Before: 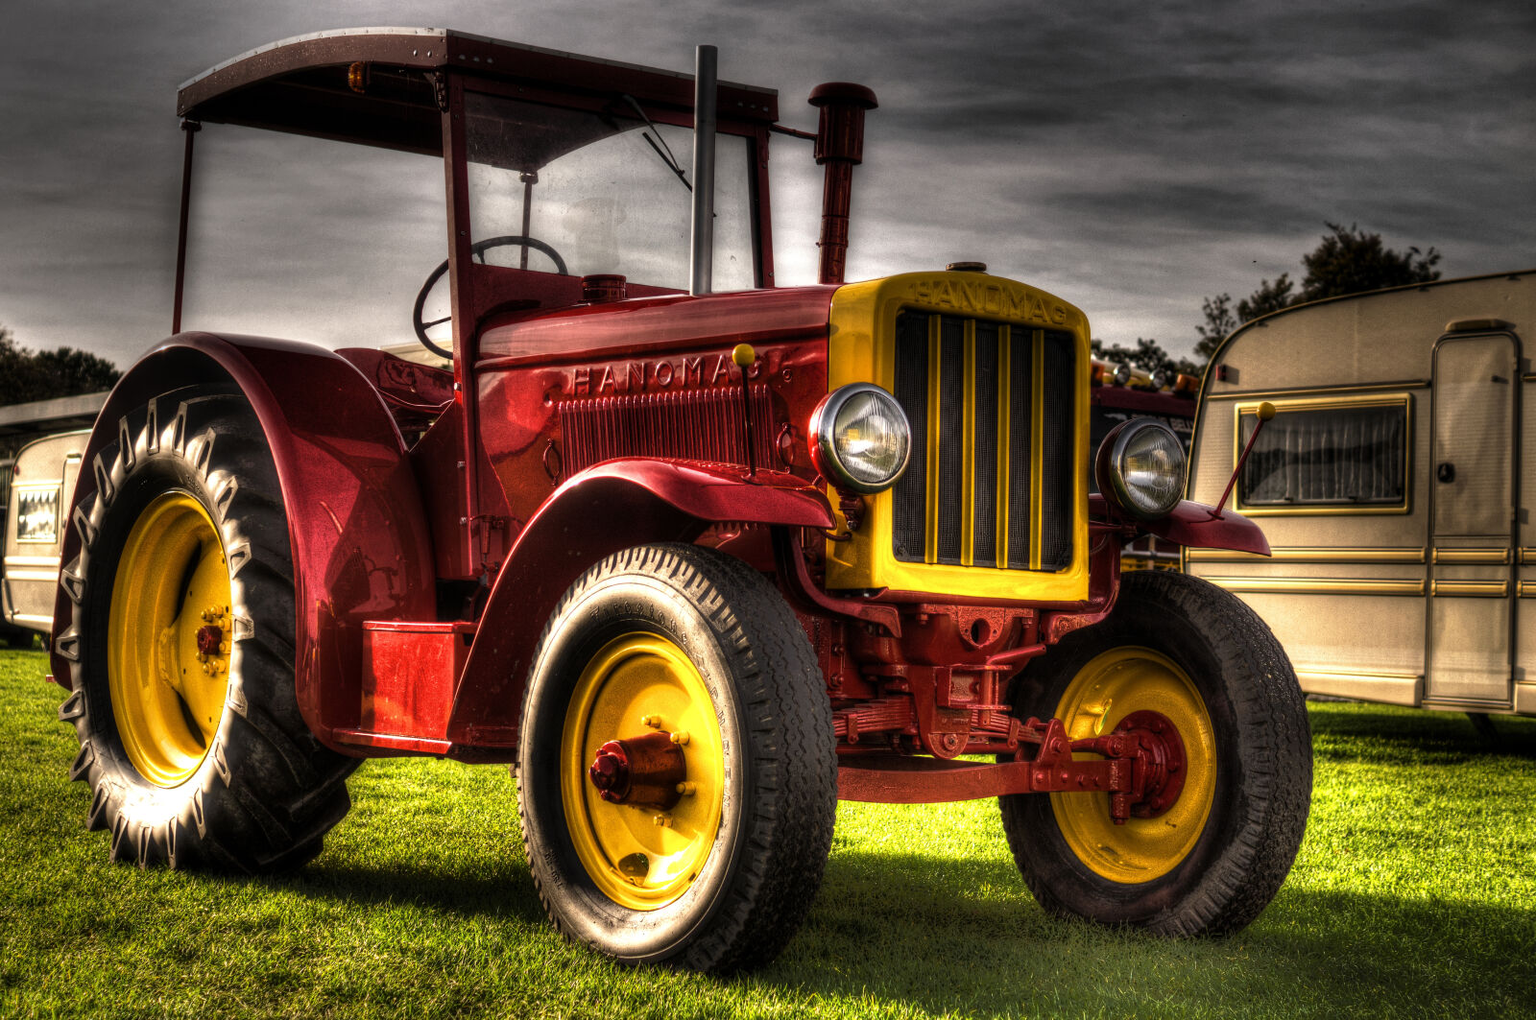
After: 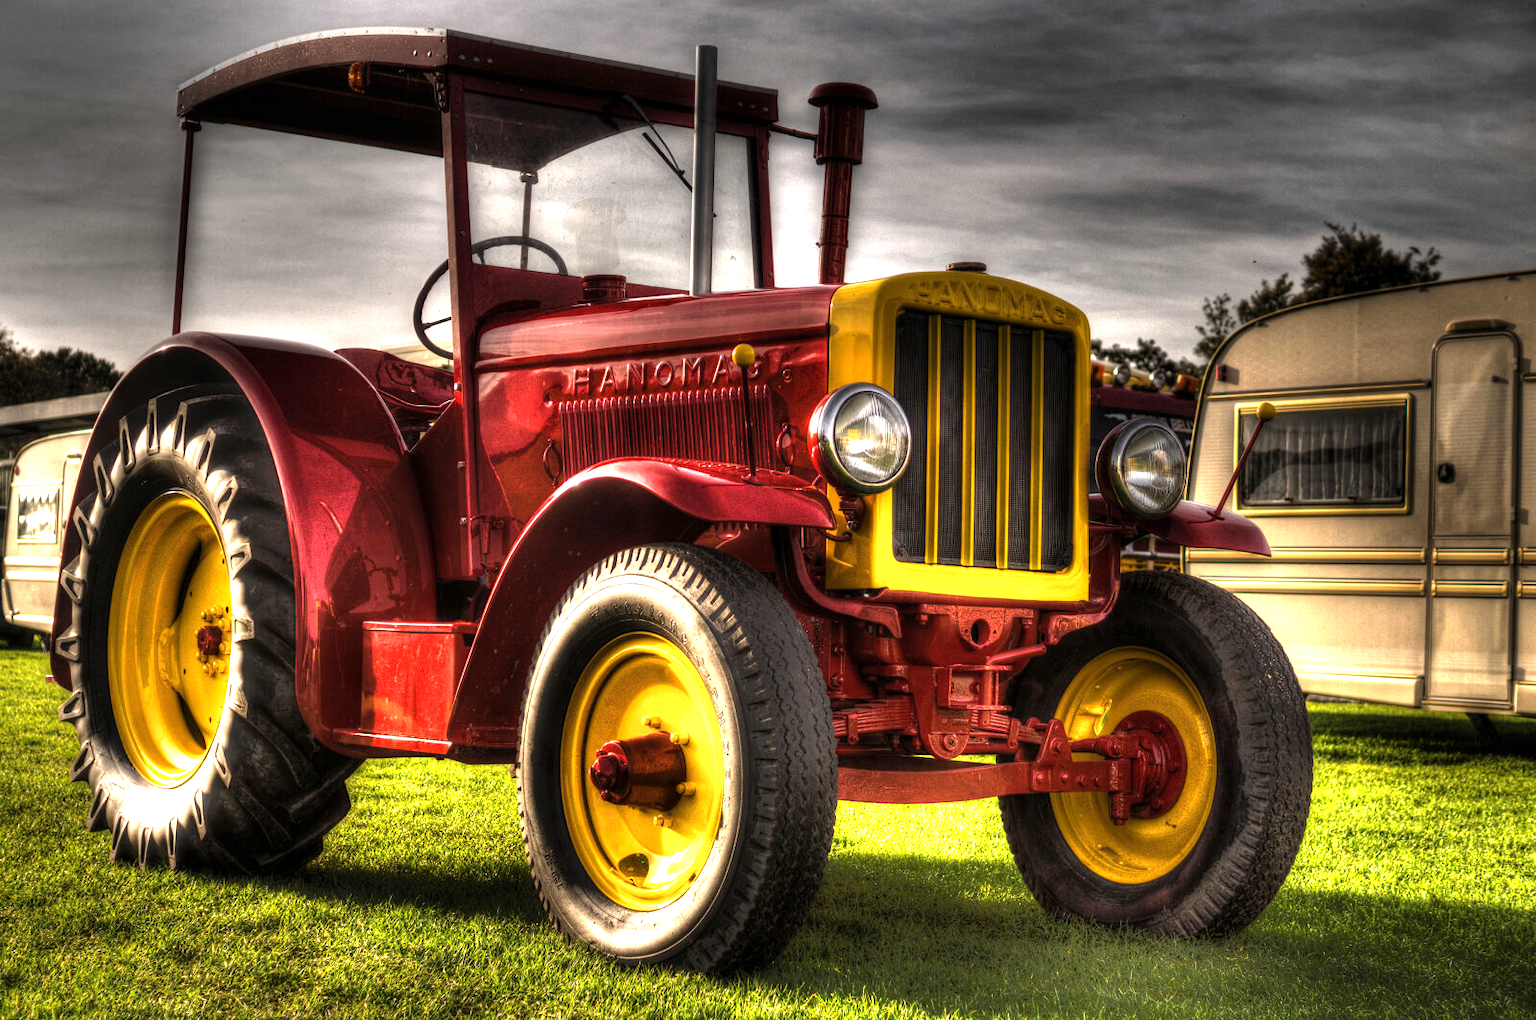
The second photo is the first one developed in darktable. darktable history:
exposure: exposure 0.65 EV, compensate highlight preservation false
